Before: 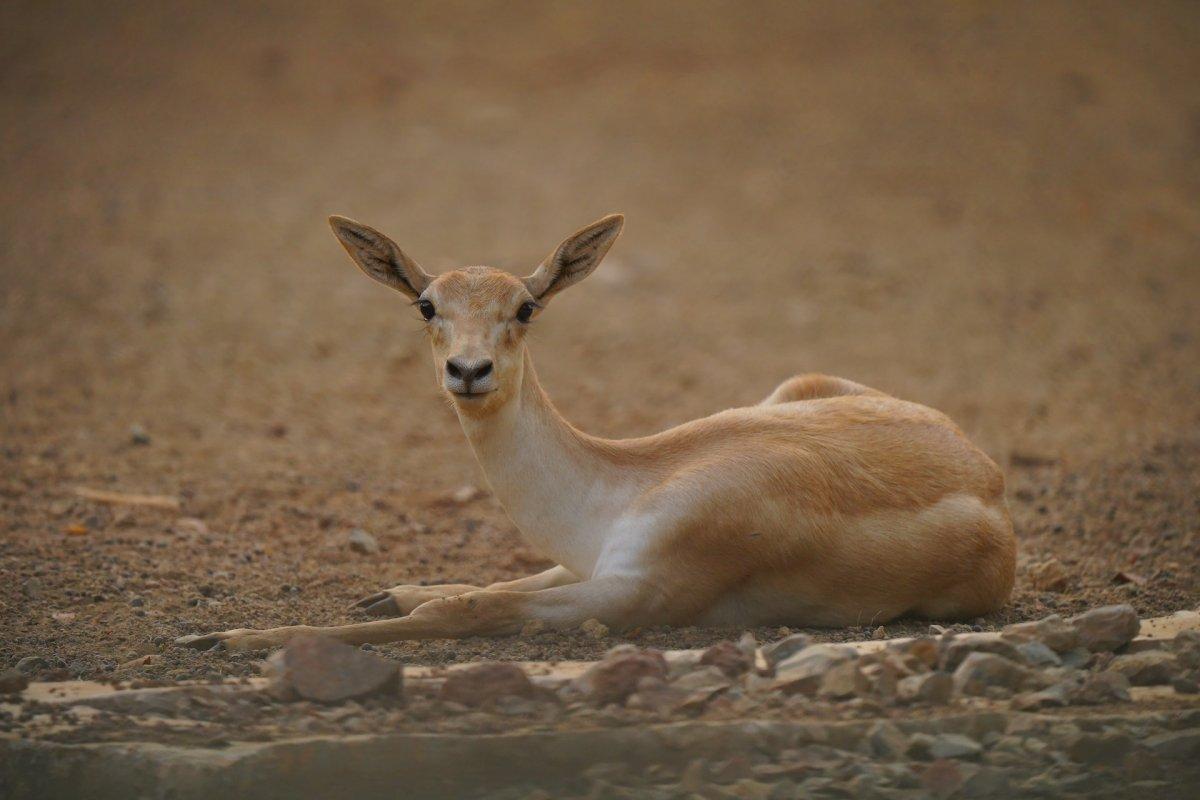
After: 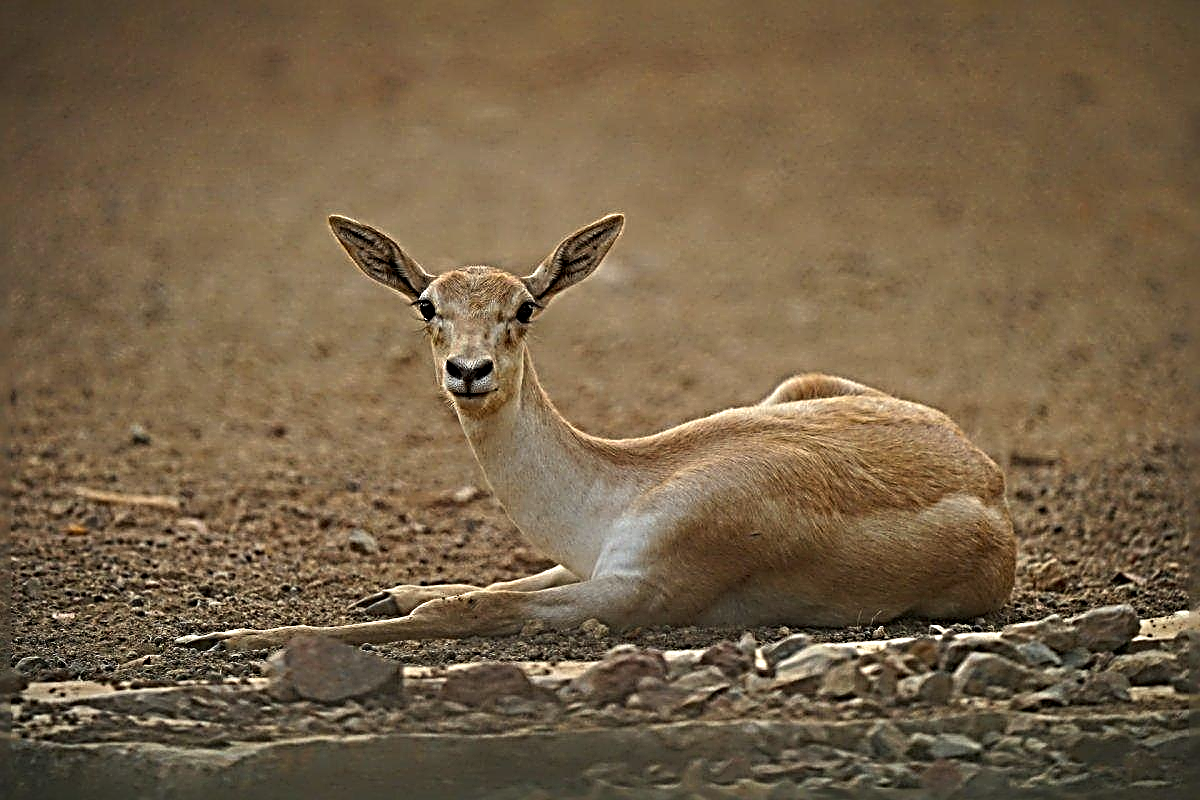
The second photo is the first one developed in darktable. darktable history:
tone equalizer: -8 EV -0.39 EV, -7 EV -0.365 EV, -6 EV -0.321 EV, -5 EV -0.194 EV, -3 EV 0.209 EV, -2 EV 0.318 EV, -1 EV 0.377 EV, +0 EV 0.404 EV, edges refinement/feathering 500, mask exposure compensation -1.57 EV, preserve details no
color correction: highlights a* -2.68, highlights b* 2.46
sharpen: radius 4.005, amount 1.996
